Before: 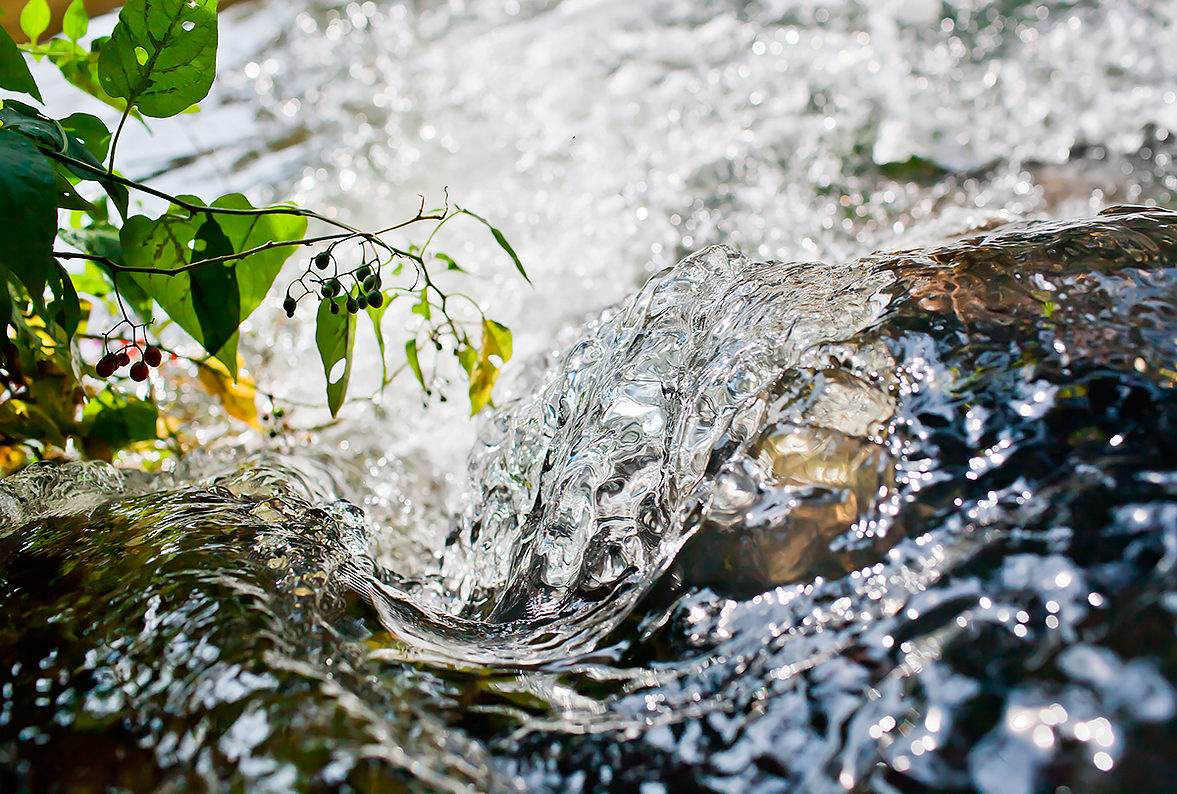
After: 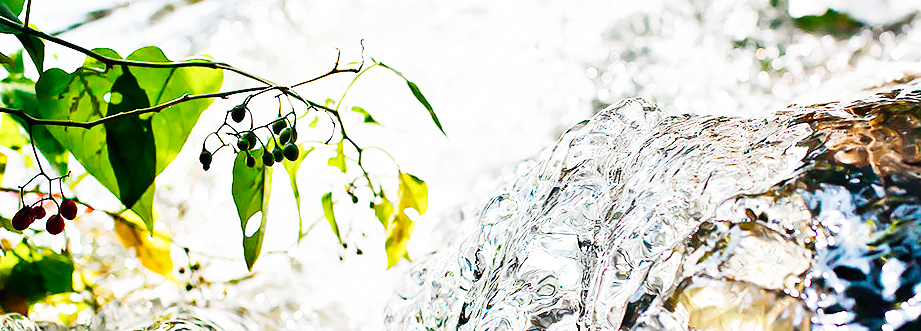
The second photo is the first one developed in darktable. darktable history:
crop: left 7.216%, top 18.527%, right 14.492%, bottom 39.774%
shadows and highlights: radius 125.06, shadows 30.56, highlights -31.03, low approximation 0.01, soften with gaussian
base curve: curves: ch0 [(0, 0.003) (0.001, 0.002) (0.006, 0.004) (0.02, 0.022) (0.048, 0.086) (0.094, 0.234) (0.162, 0.431) (0.258, 0.629) (0.385, 0.8) (0.548, 0.918) (0.751, 0.988) (1, 1)], preserve colors none
